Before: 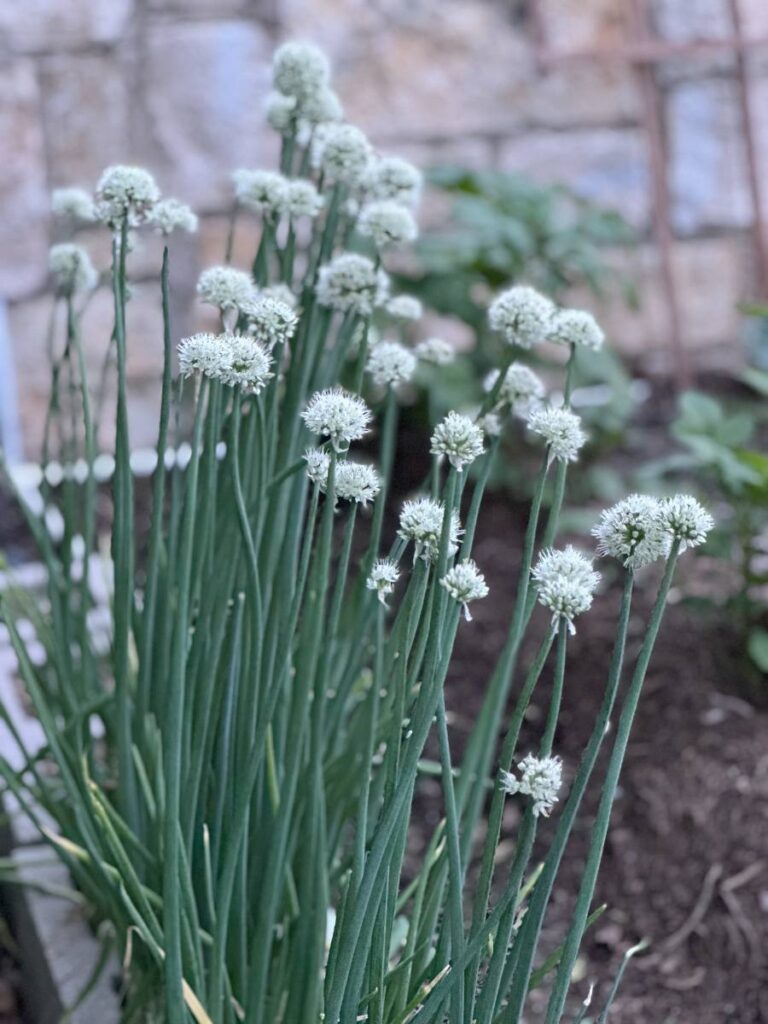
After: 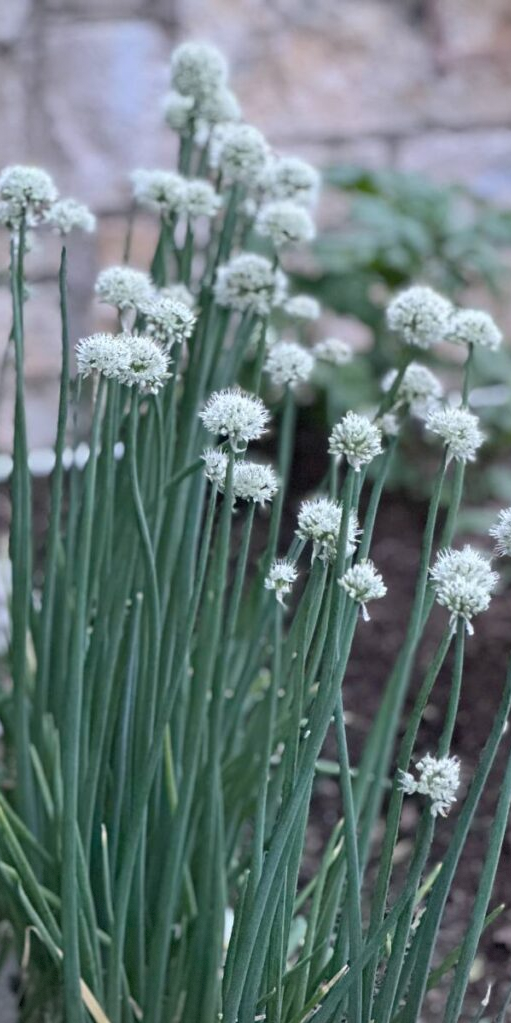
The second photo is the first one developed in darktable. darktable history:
vignetting: brightness -0.405, saturation -0.302, dithering 8-bit output, unbound false
crop and rotate: left 13.335%, right 20.048%
